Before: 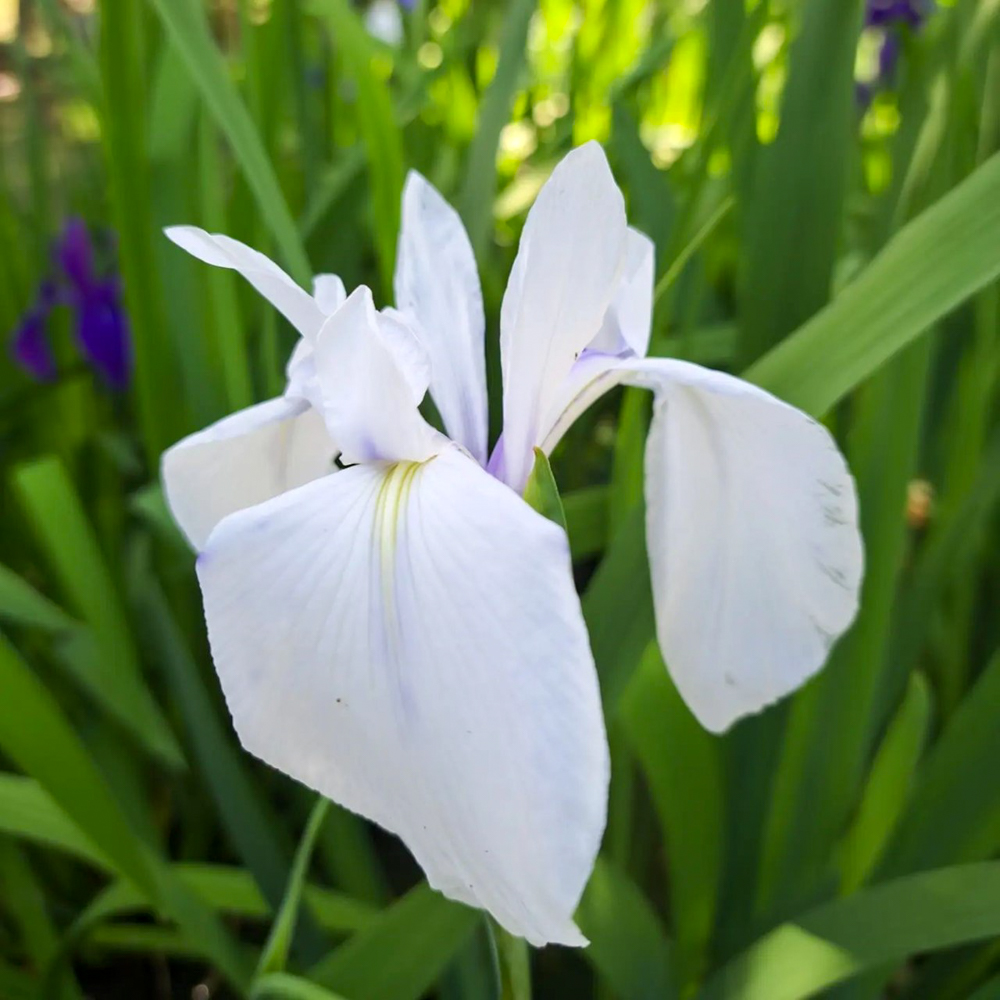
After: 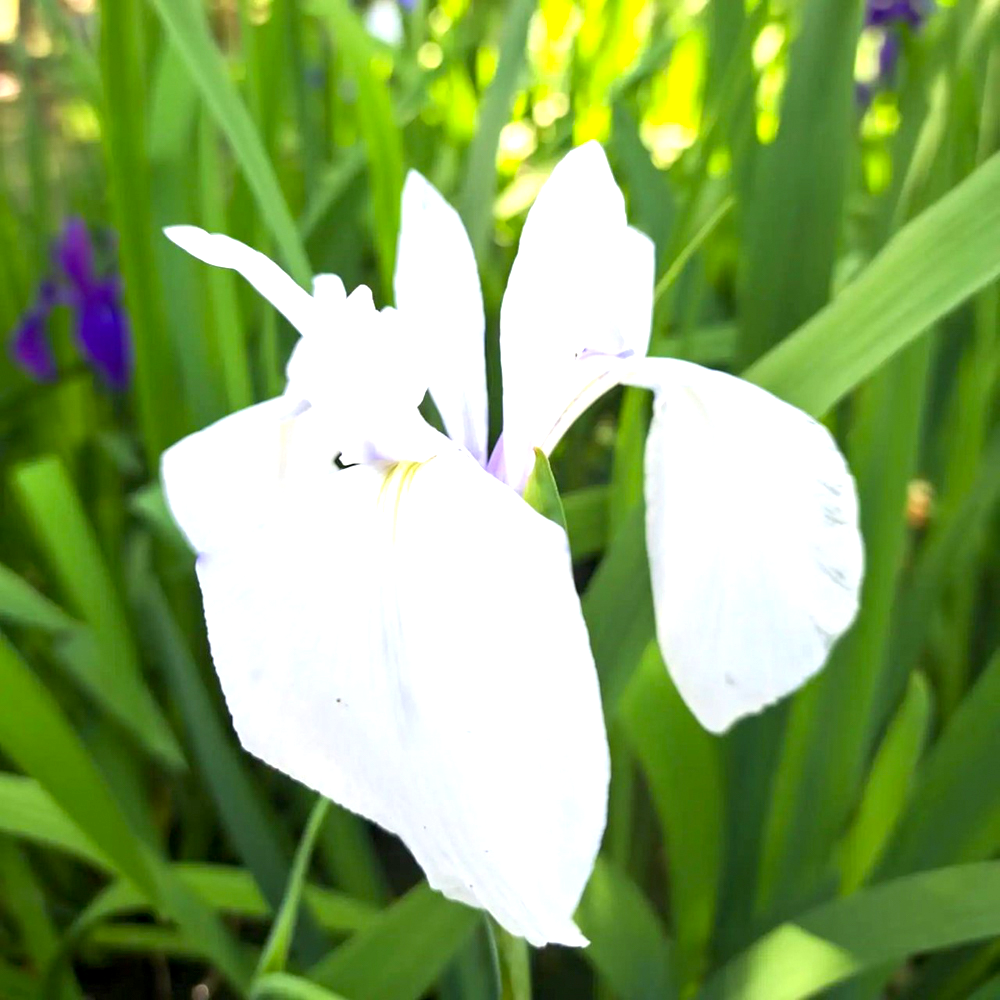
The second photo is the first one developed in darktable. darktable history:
exposure: black level correction 0.001, exposure 0.956 EV, compensate exposure bias true, compensate highlight preservation false
